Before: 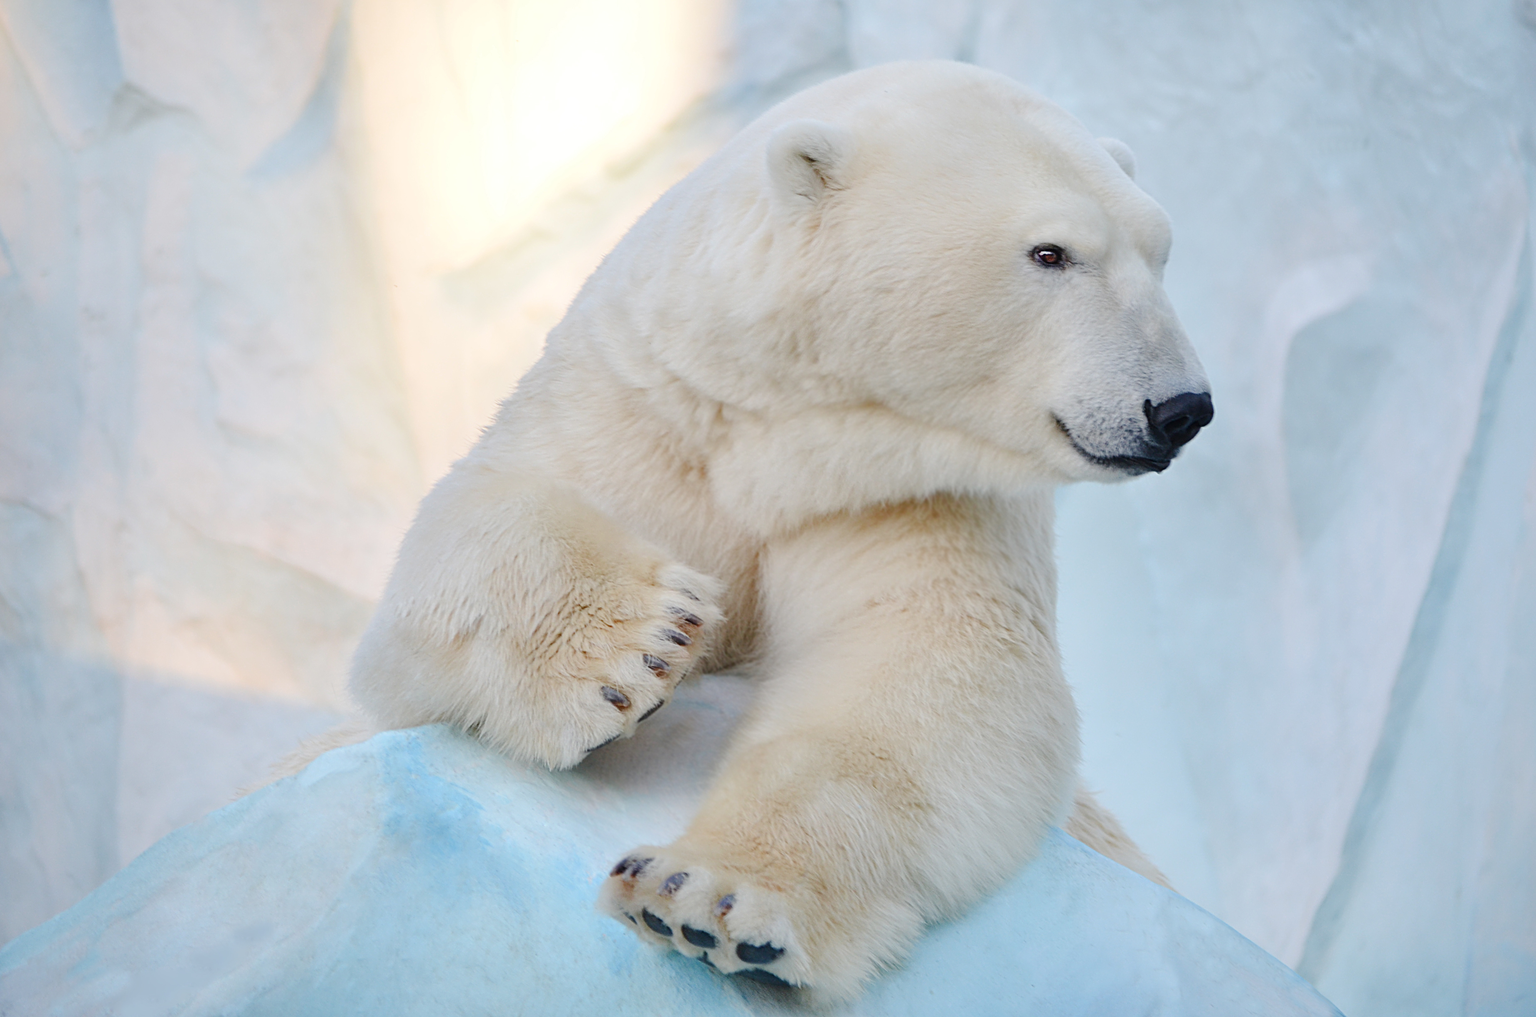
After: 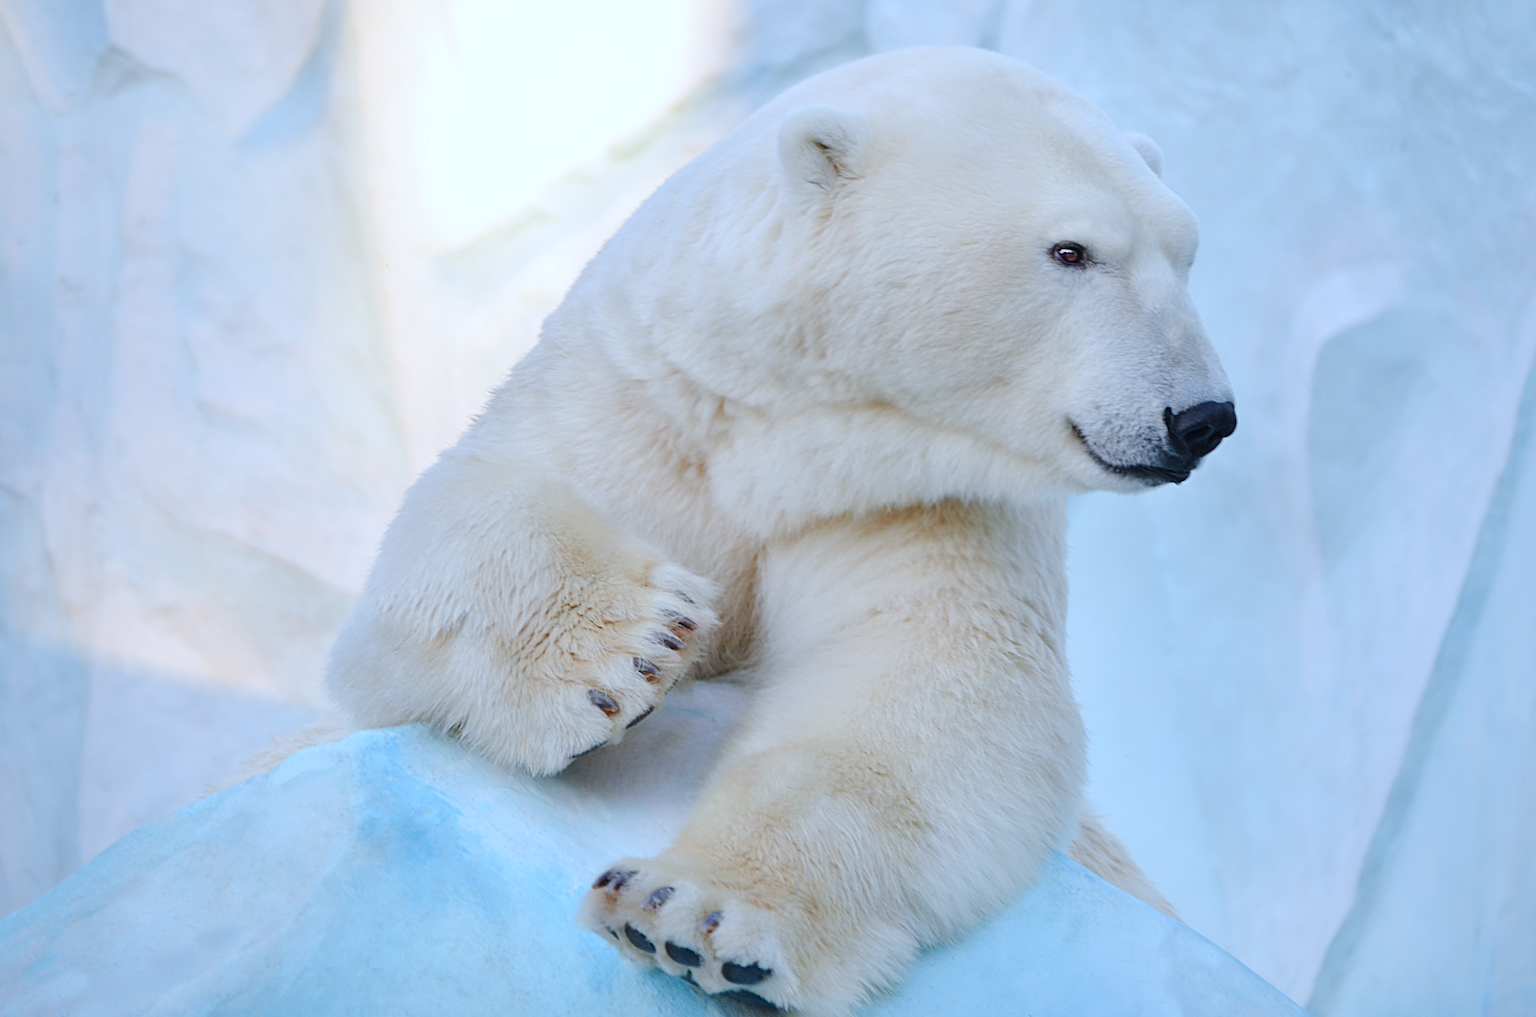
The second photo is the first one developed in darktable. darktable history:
crop and rotate: angle -1.69°
color calibration: x 0.372, y 0.386, temperature 4283.97 K
